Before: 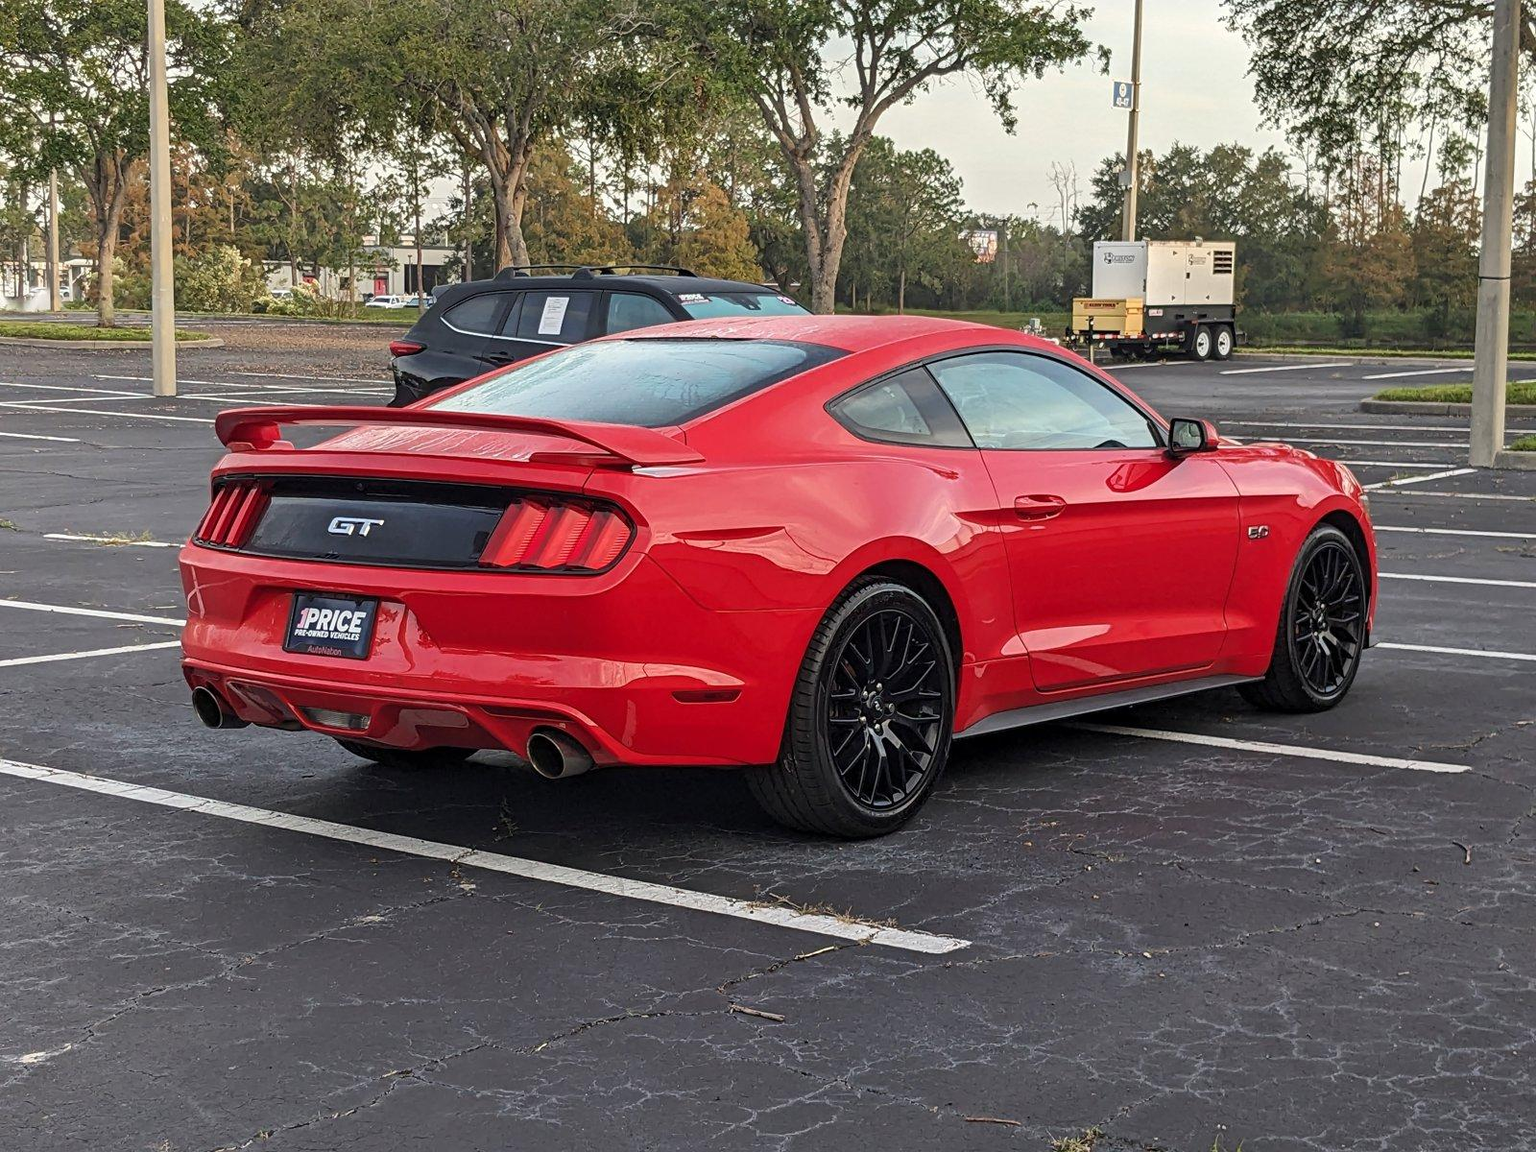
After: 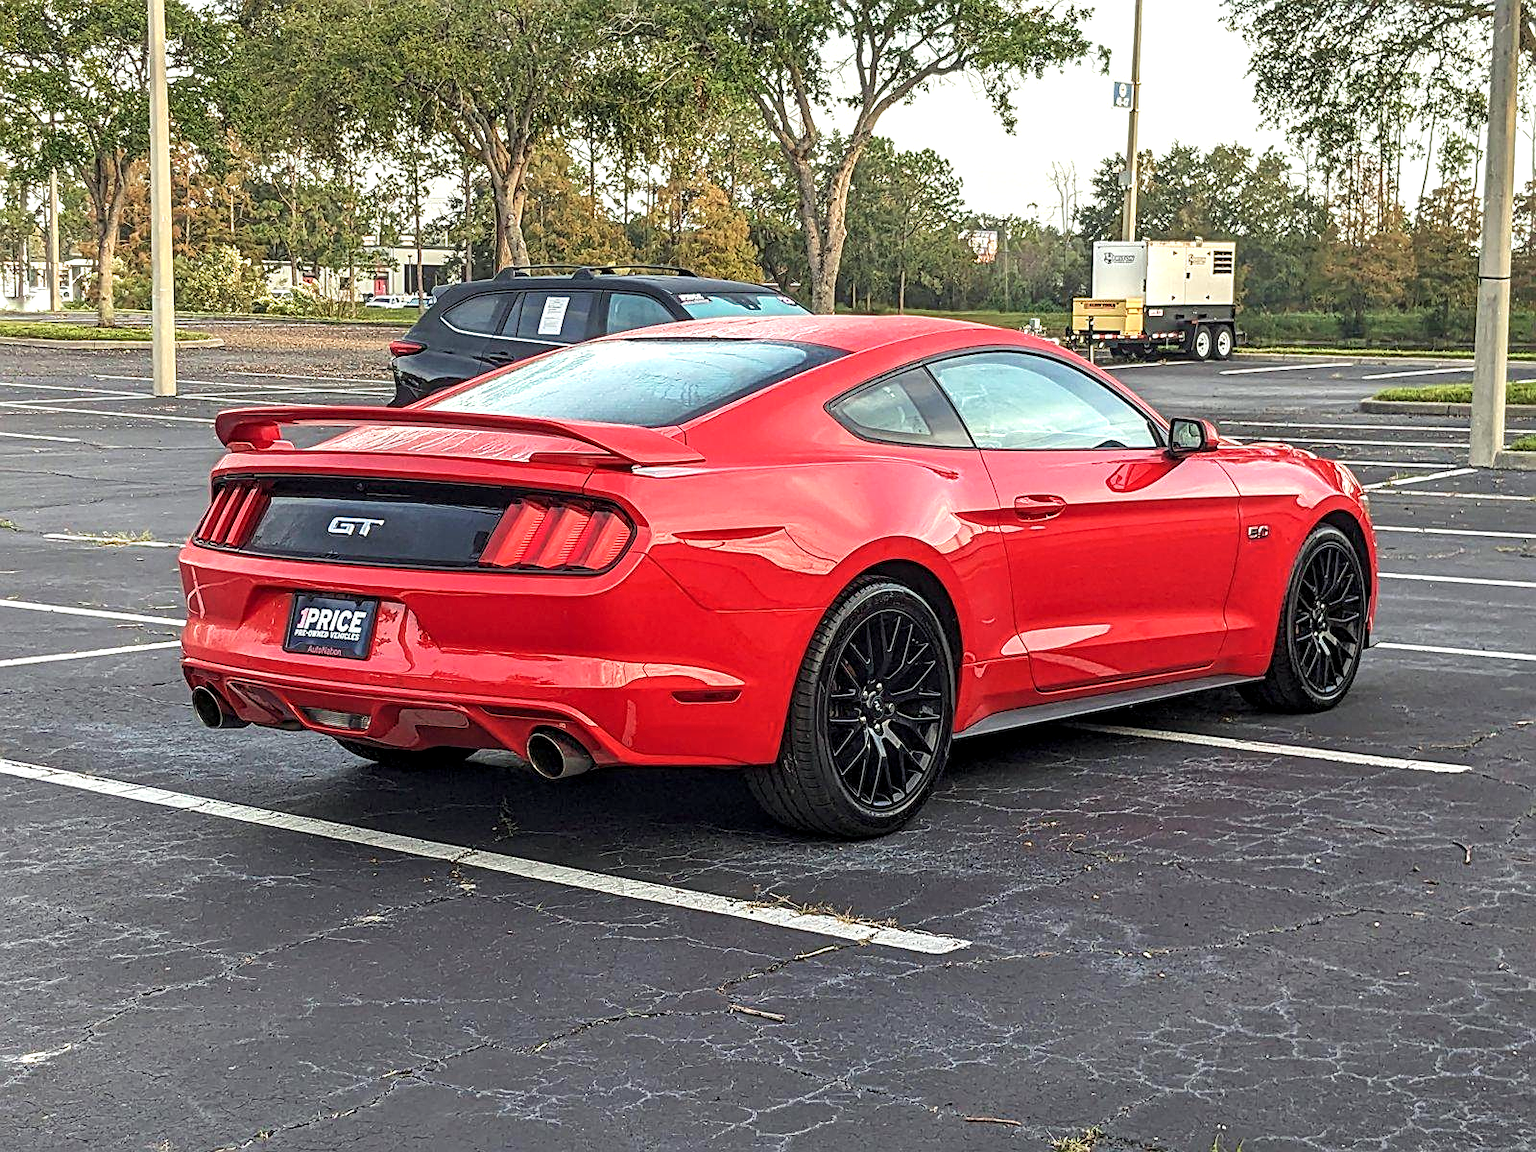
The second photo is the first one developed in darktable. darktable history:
velvia: strength 15.35%
local contrast: on, module defaults
color correction: highlights a* -2.59, highlights b* 2.55
sharpen: on, module defaults
exposure: exposure 0.601 EV, compensate highlight preservation false
